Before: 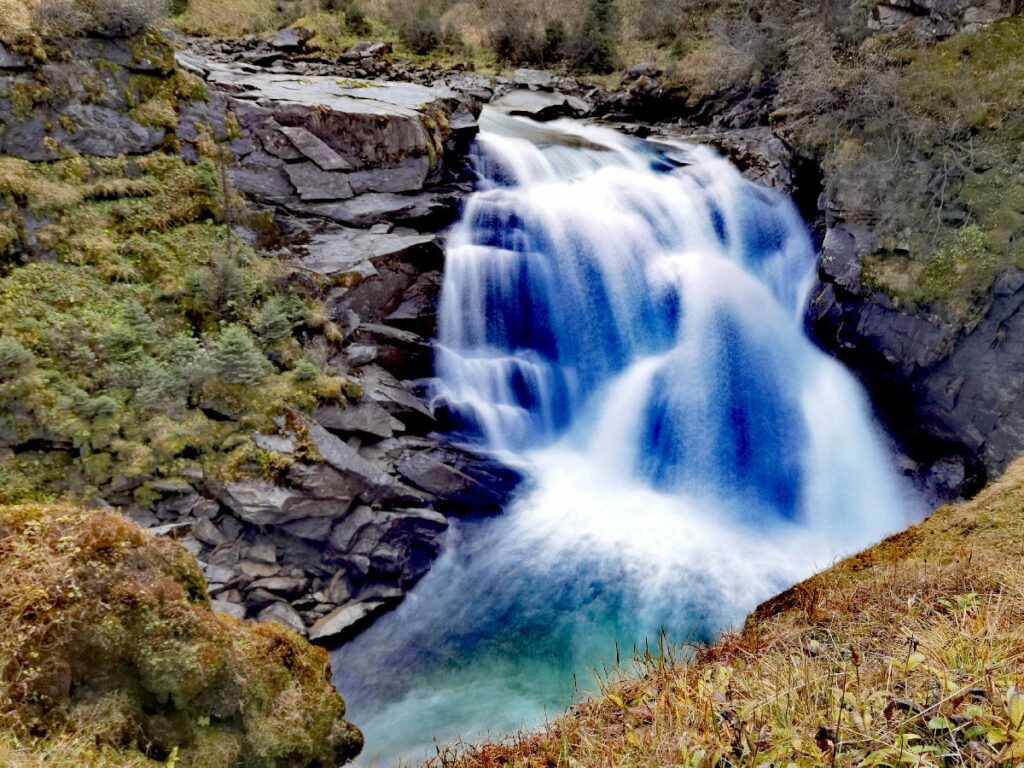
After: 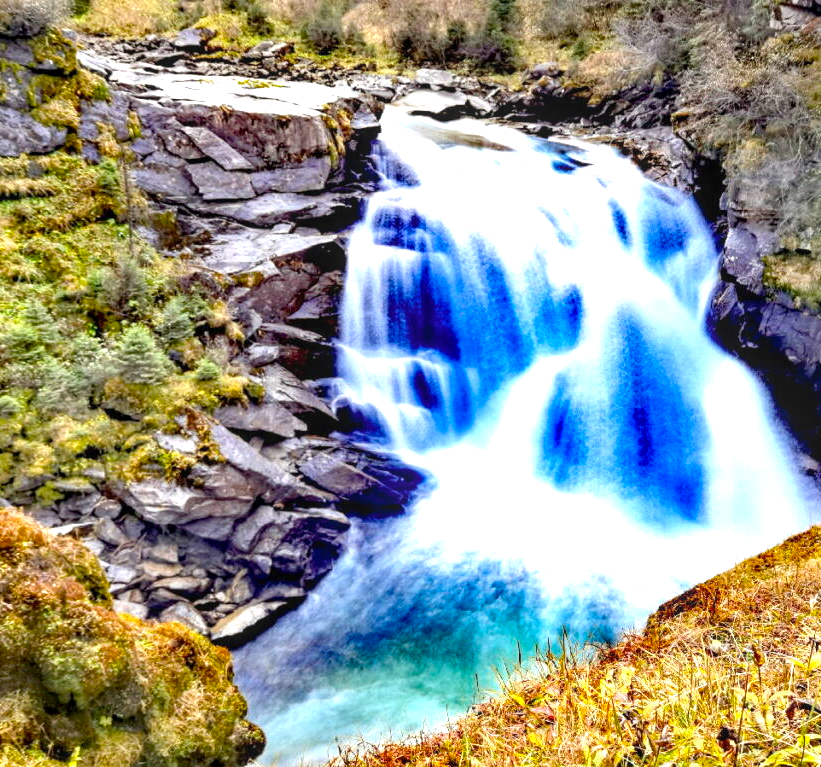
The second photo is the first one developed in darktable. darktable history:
local contrast: on, module defaults
exposure: black level correction 0, exposure 1.2 EV, compensate highlight preservation false
color balance rgb: perceptual saturation grading › global saturation 20%, global vibrance 20%
crop and rotate: left 9.597%, right 10.195%
